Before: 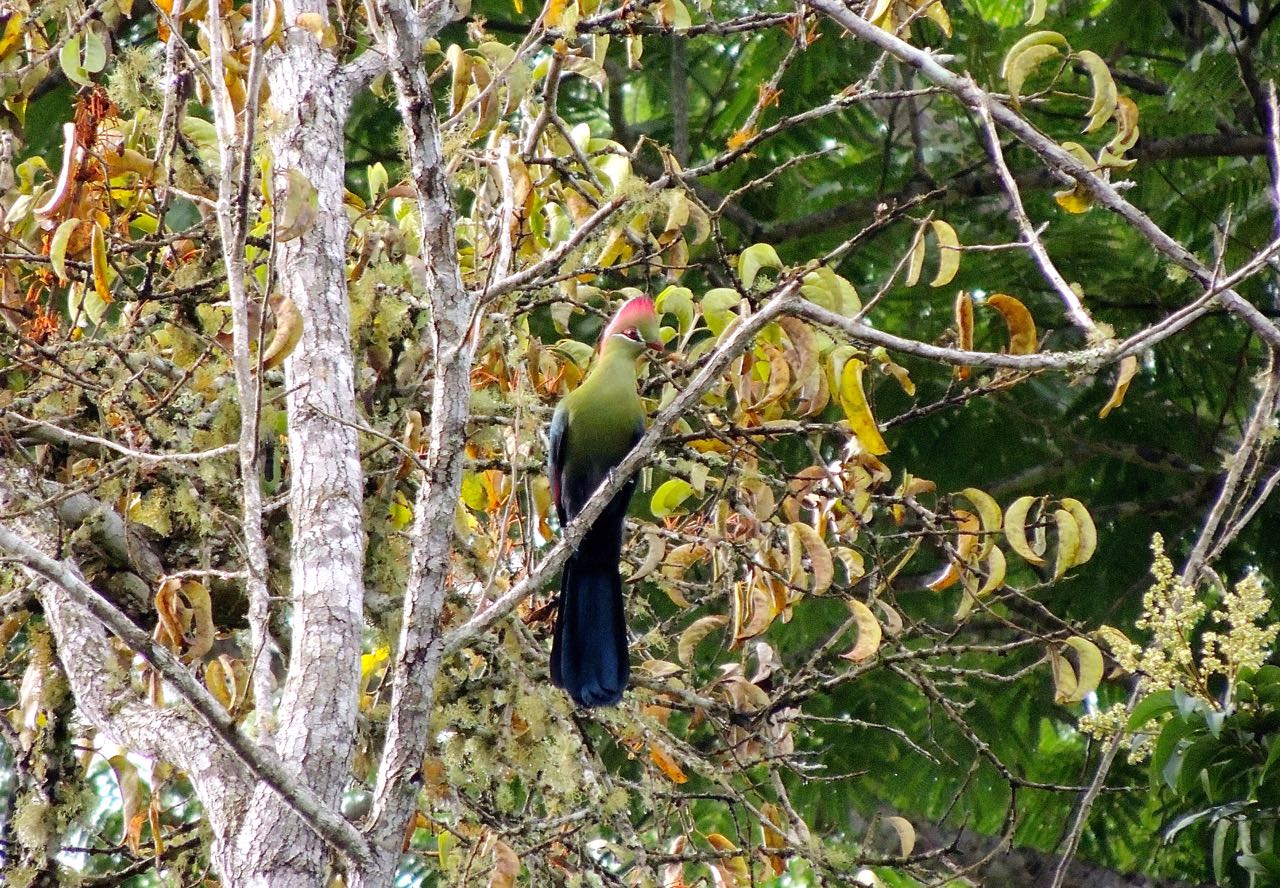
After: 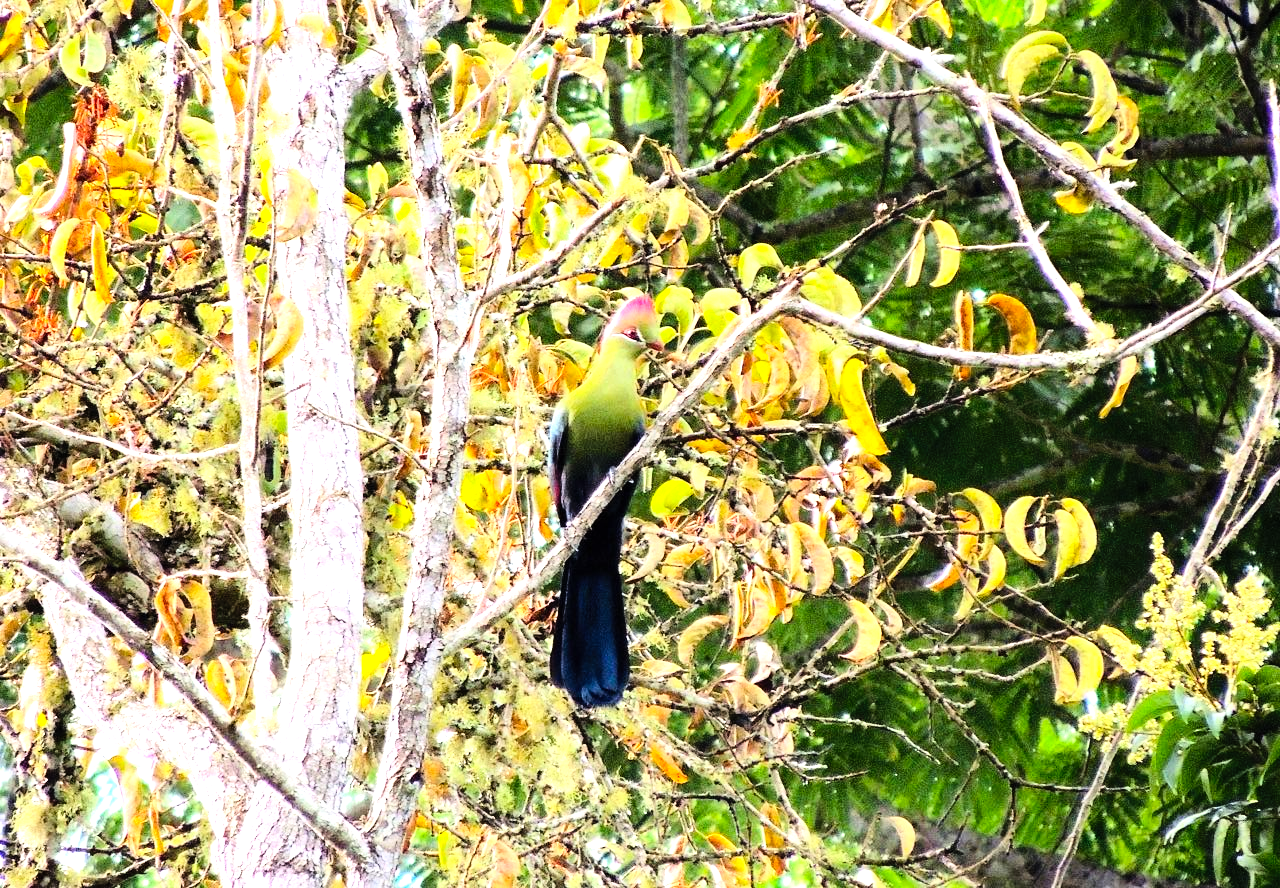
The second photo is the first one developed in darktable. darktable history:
tone equalizer: -8 EV -1.11 EV, -7 EV -0.998 EV, -6 EV -0.878 EV, -5 EV -0.547 EV, -3 EV 0.589 EV, -2 EV 0.886 EV, -1 EV 0.991 EV, +0 EV 1.06 EV
color balance rgb: perceptual saturation grading › global saturation 0.678%, global vibrance 20%
contrast brightness saturation: contrast 0.196, brightness 0.168, saturation 0.224
